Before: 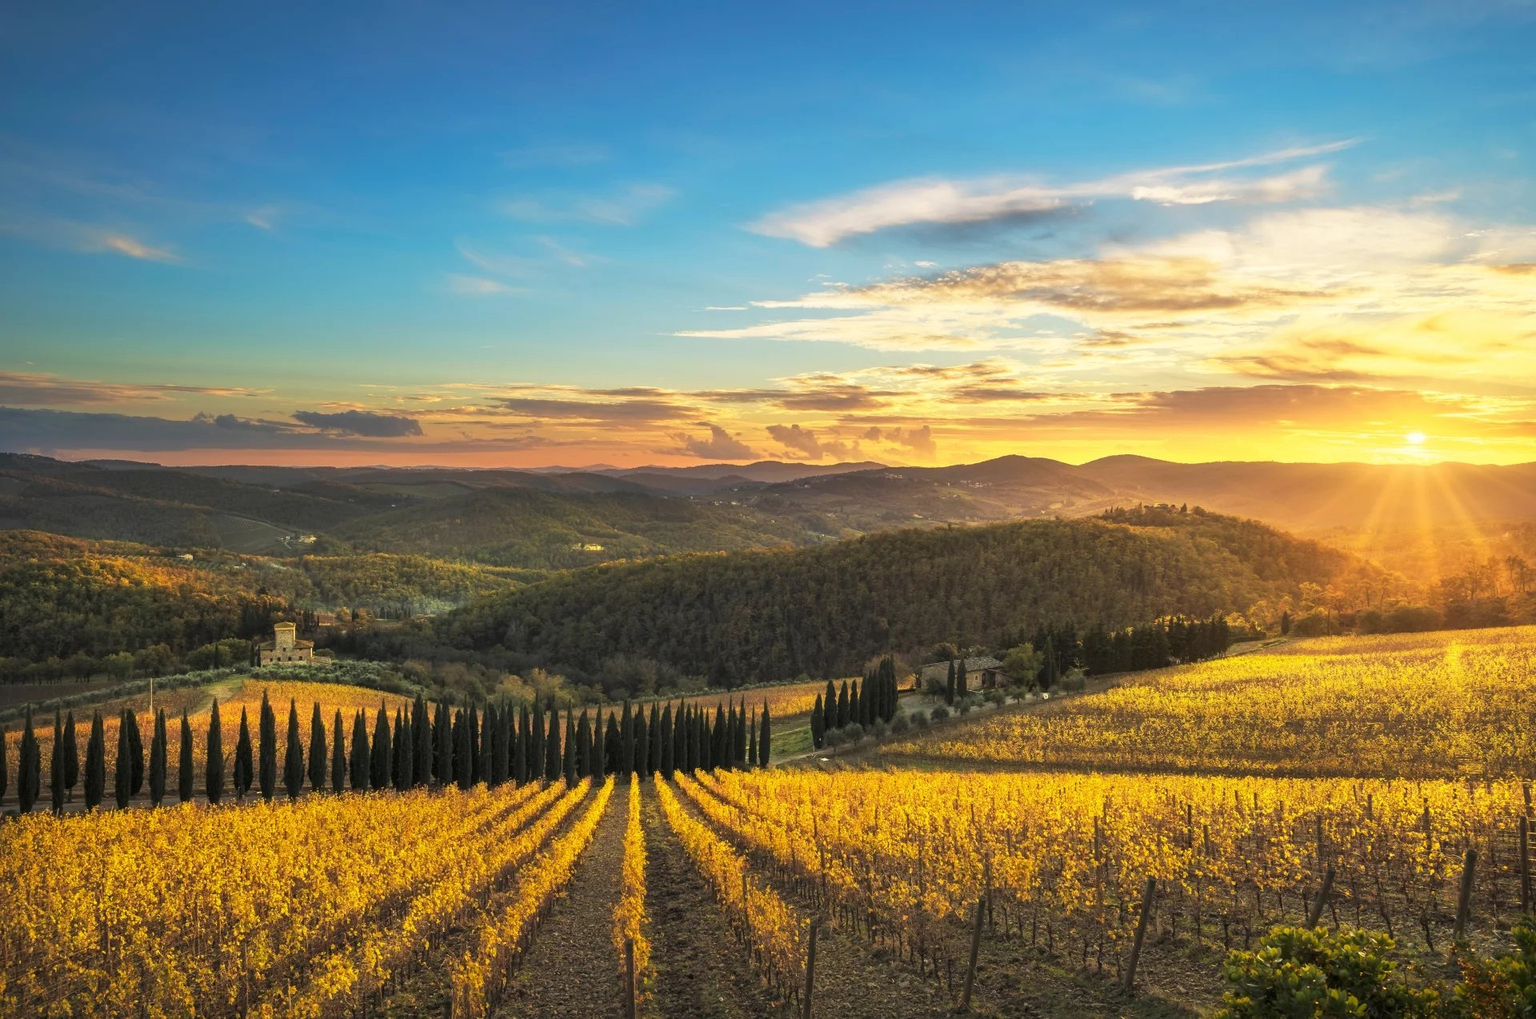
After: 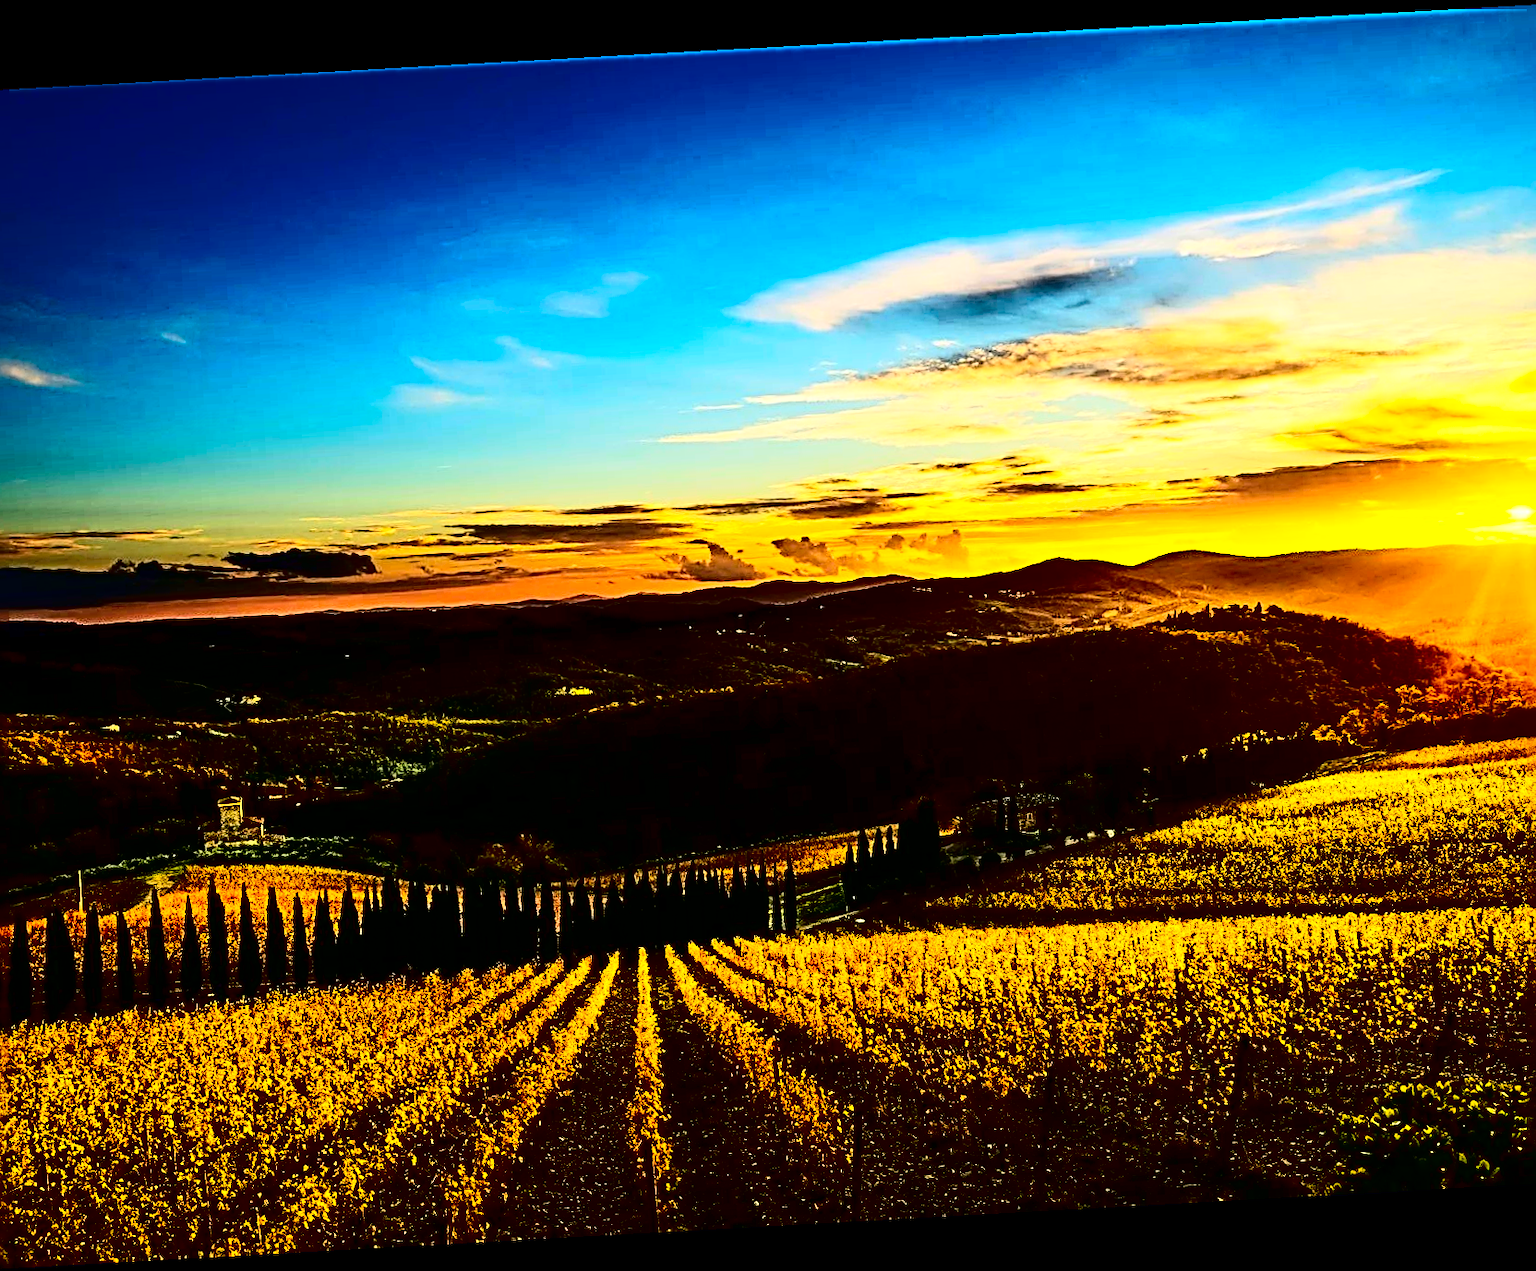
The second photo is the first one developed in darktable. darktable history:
crop: left 7.598%, right 7.873%
contrast brightness saturation: contrast 0.77, brightness -1, saturation 1
sharpen: radius 3.69, amount 0.928
rotate and perspective: rotation -3.18°, automatic cropping off
